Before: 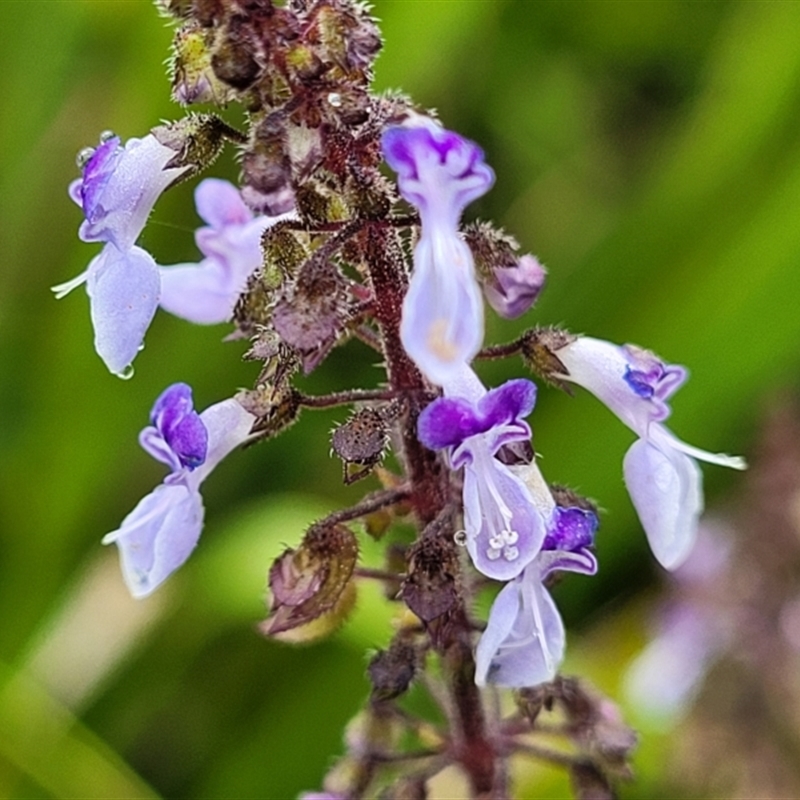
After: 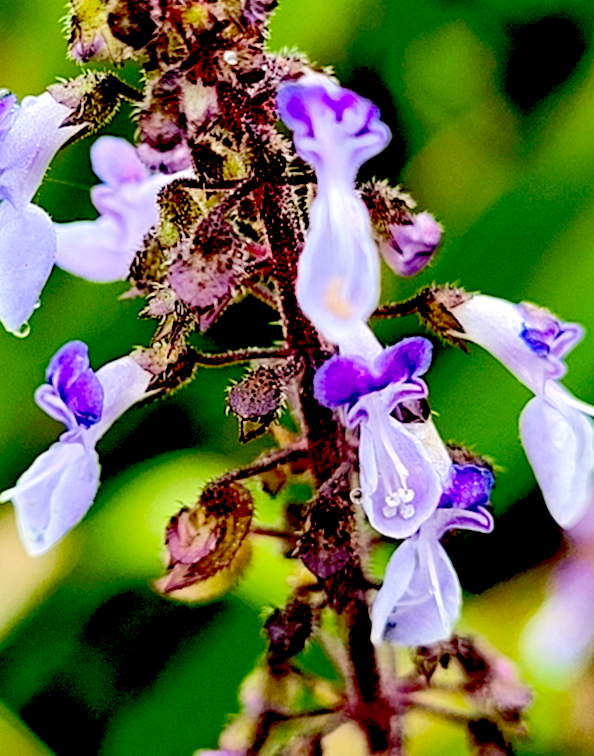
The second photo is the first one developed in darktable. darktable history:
exposure: black level correction 0.058, compensate highlight preservation false
velvia: on, module defaults
crop and rotate: left 13.111%, top 5.425%, right 12.597%
tone equalizer: -8 EV 1.02 EV, -7 EV 0.968 EV, -6 EV 0.976 EV, -5 EV 0.995 EV, -4 EV 1.01 EV, -3 EV 0.768 EV, -2 EV 0.472 EV, -1 EV 0.228 EV, edges refinement/feathering 500, mask exposure compensation -1.57 EV, preserve details no
